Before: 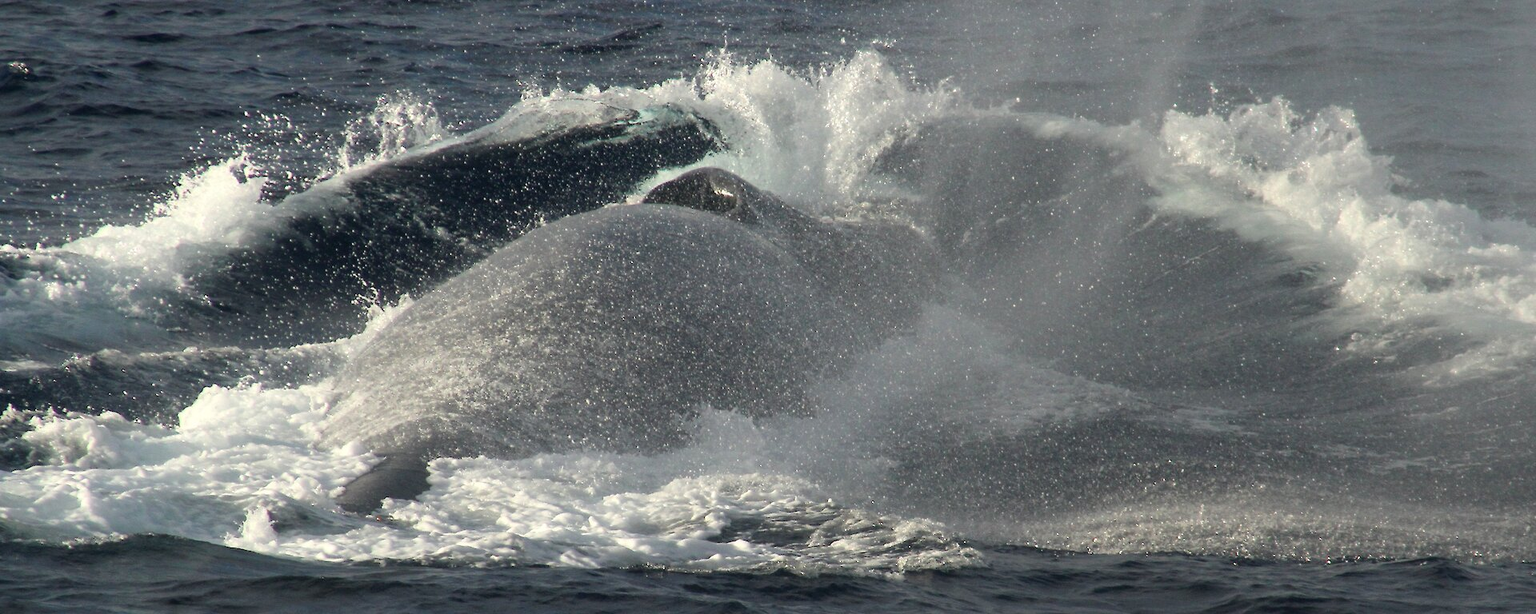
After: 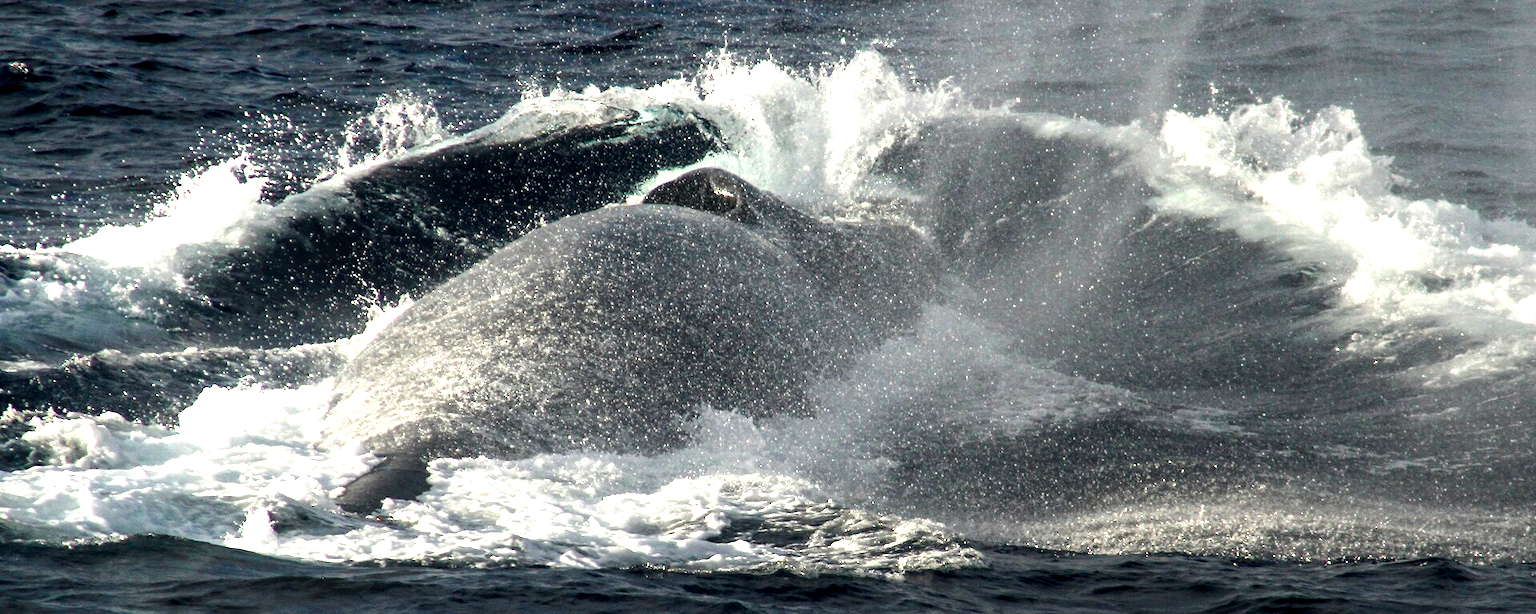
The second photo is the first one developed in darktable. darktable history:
tone equalizer: -8 EV -0.781 EV, -7 EV -0.668 EV, -6 EV -0.576 EV, -5 EV -0.409 EV, -3 EV 0.366 EV, -2 EV 0.6 EV, -1 EV 0.677 EV, +0 EV 0.768 EV, edges refinement/feathering 500, mask exposure compensation -1.57 EV, preserve details no
local contrast: detail 130%
color balance rgb: linear chroma grading › global chroma 15.212%, perceptual saturation grading › global saturation 20%, perceptual saturation grading › highlights -24.821%, perceptual saturation grading › shadows 24.778%, global vibrance 6.621%, contrast 13.193%, saturation formula JzAzBz (2021)
